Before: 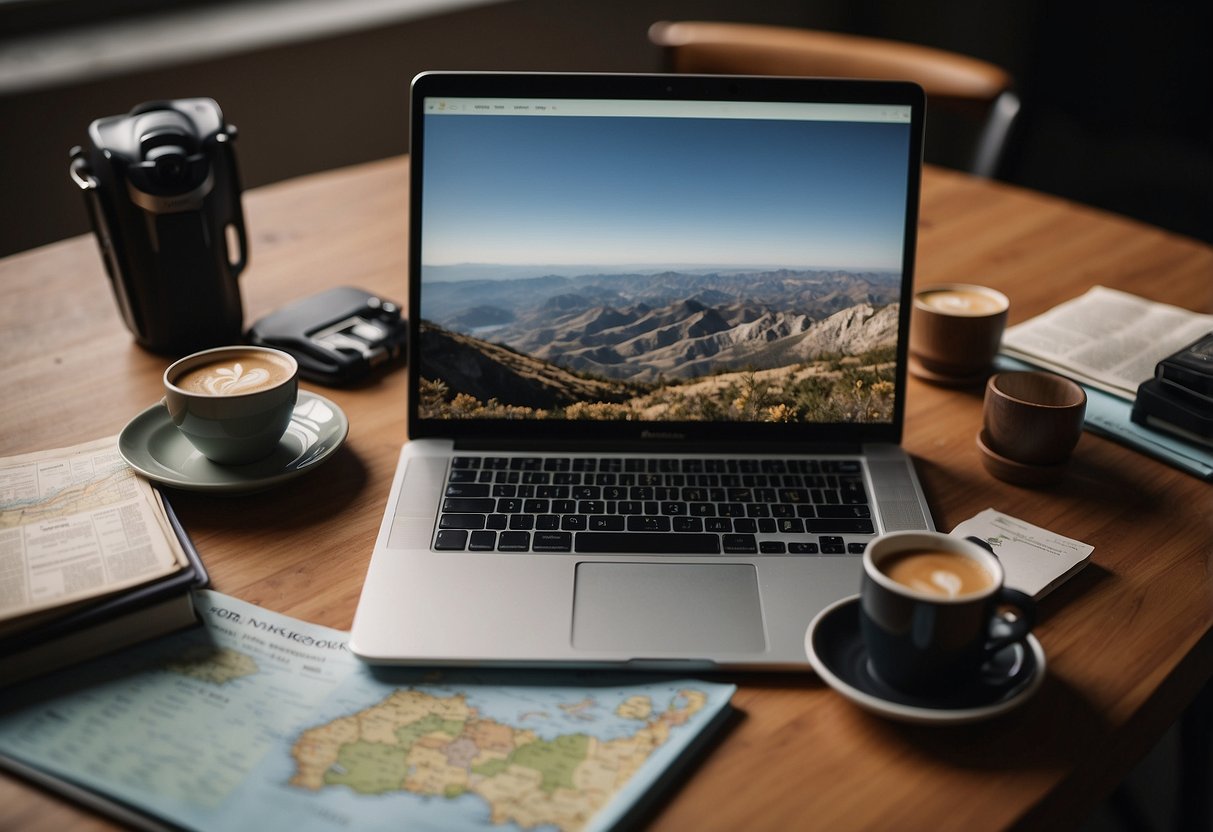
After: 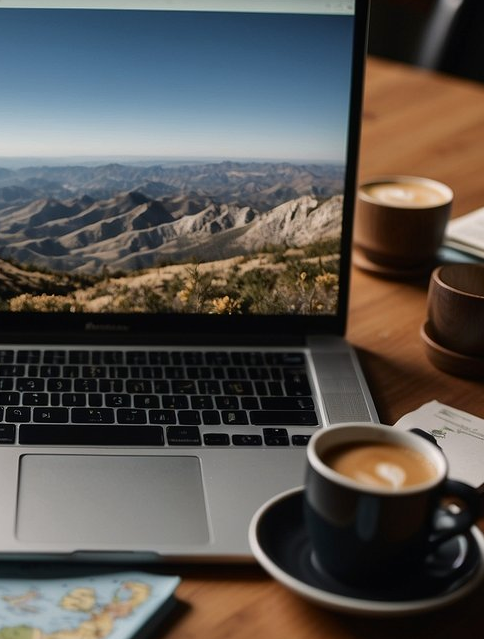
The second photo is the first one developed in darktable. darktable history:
shadows and highlights: shadows -29.28, highlights 29.69
crop: left 45.881%, top 13.037%, right 14.141%, bottom 10.101%
